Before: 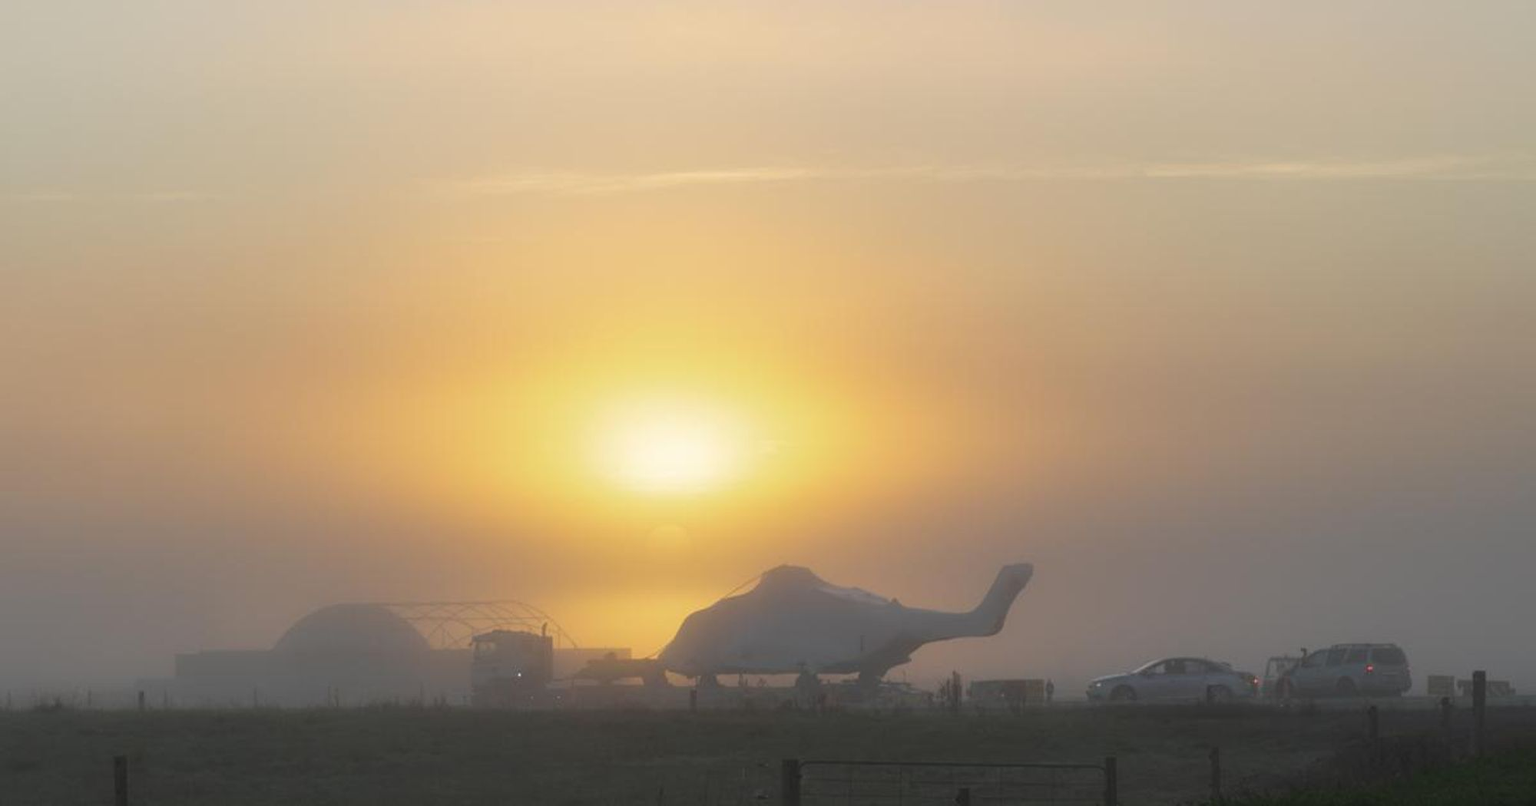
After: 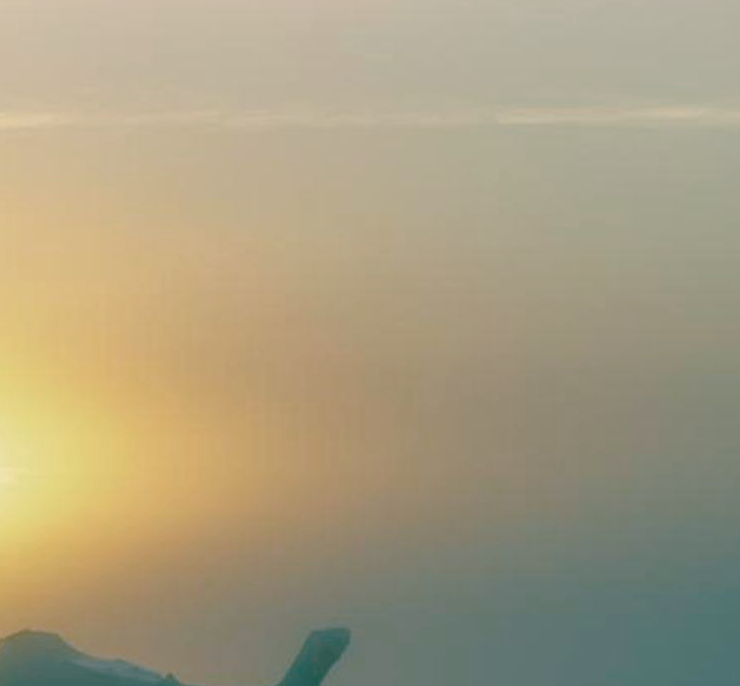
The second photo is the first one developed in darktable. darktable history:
color balance rgb: shadows lift › chroma 11.68%, shadows lift › hue 132.04°, power › luminance -7.998%, power › chroma 2.256%, power › hue 219.71°, perceptual saturation grading › global saturation 20%, perceptual saturation grading › highlights -24.787%, perceptual saturation grading › shadows 49.453%, saturation formula JzAzBz (2021)
crop and rotate: left 49.786%, top 10.128%, right 13.179%, bottom 24.451%
